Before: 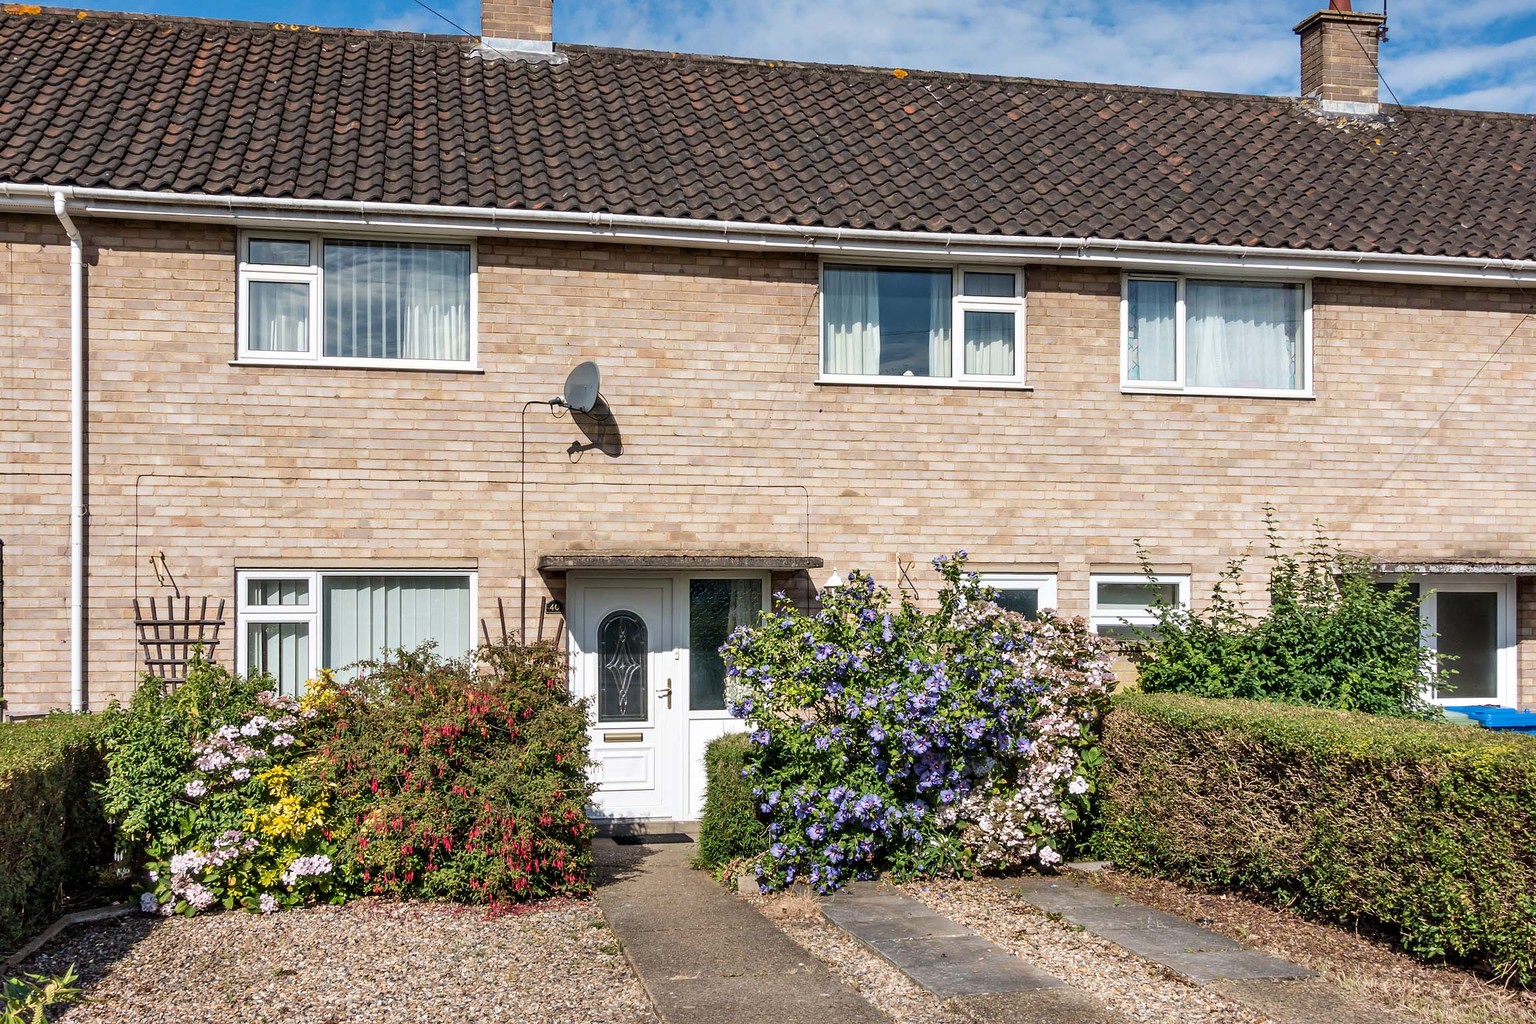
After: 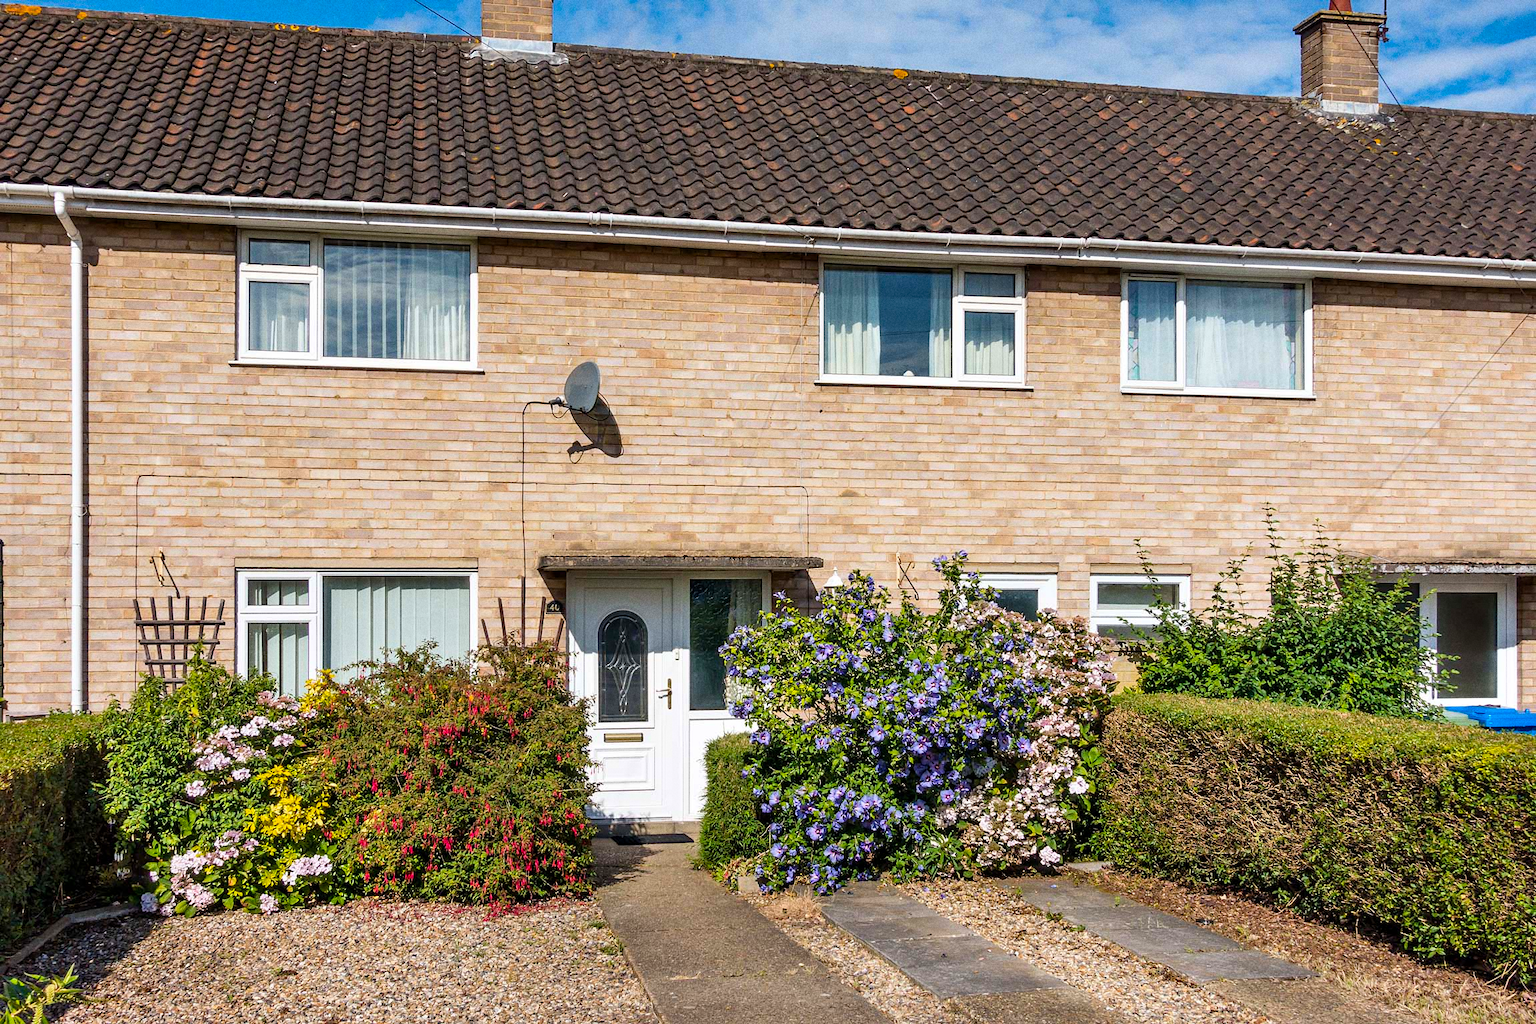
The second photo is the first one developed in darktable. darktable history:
white balance: emerald 1
grain: on, module defaults
color balance rgb: perceptual saturation grading › global saturation 25%, global vibrance 20%
